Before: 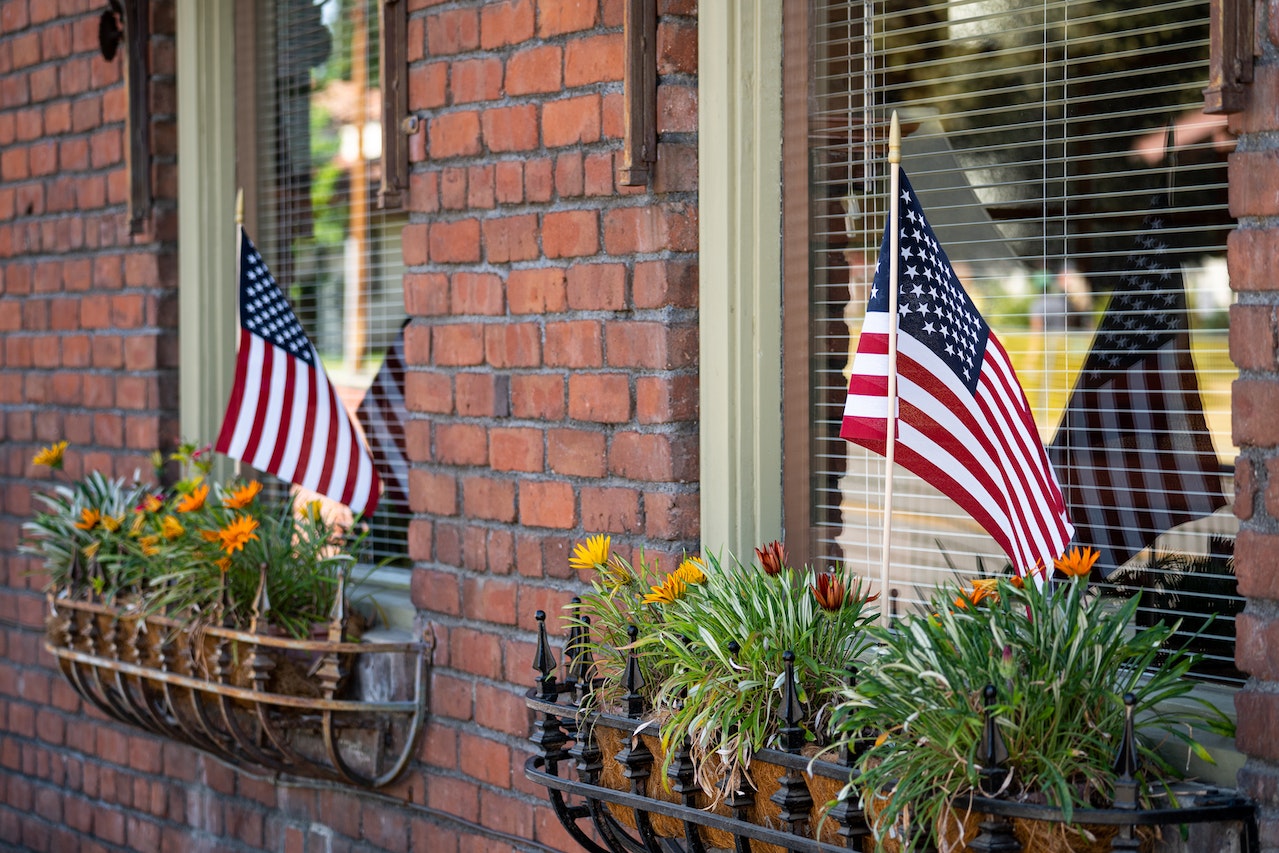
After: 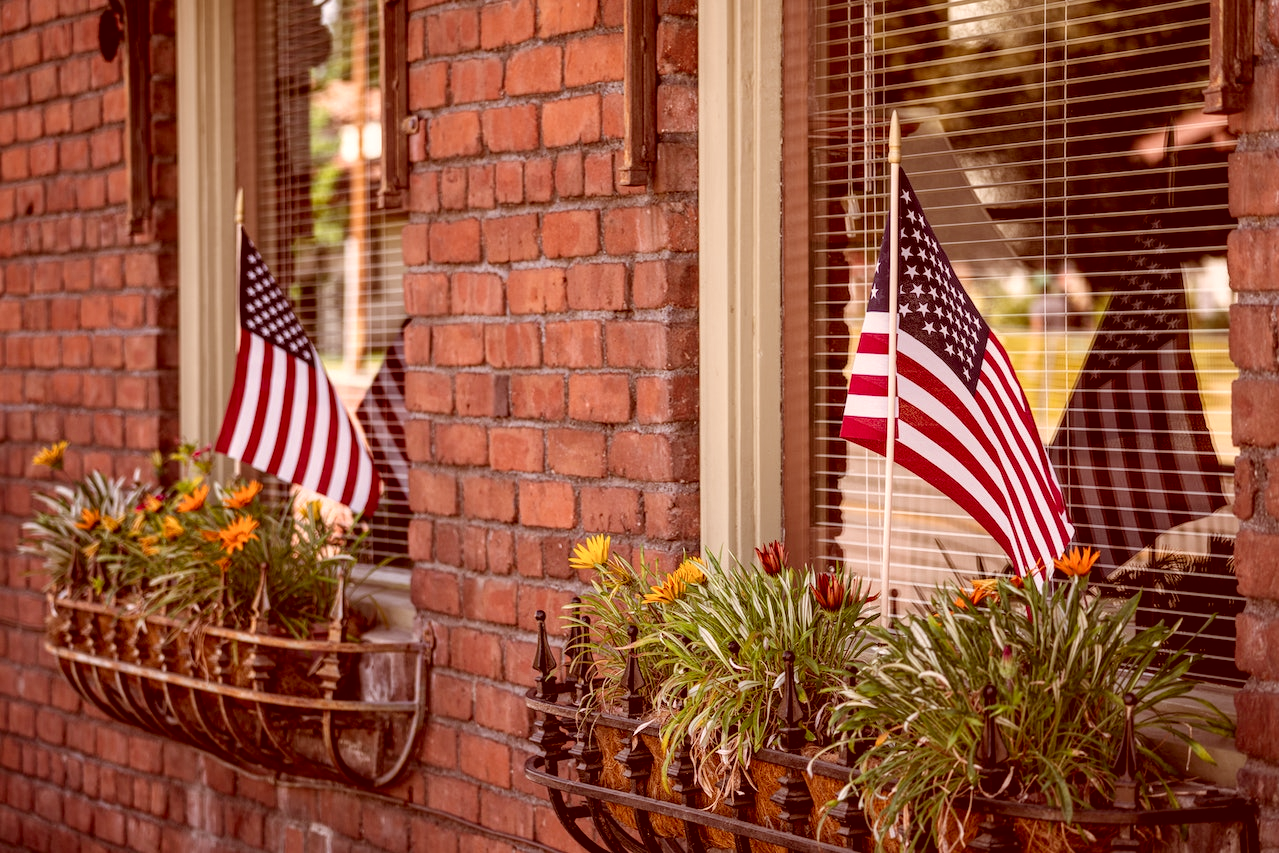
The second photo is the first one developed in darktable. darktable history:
color correction: highlights a* 9.03, highlights b* 8.71, shadows a* 40, shadows b* 40, saturation 0.8
local contrast: on, module defaults
rgb levels: preserve colors max RGB
